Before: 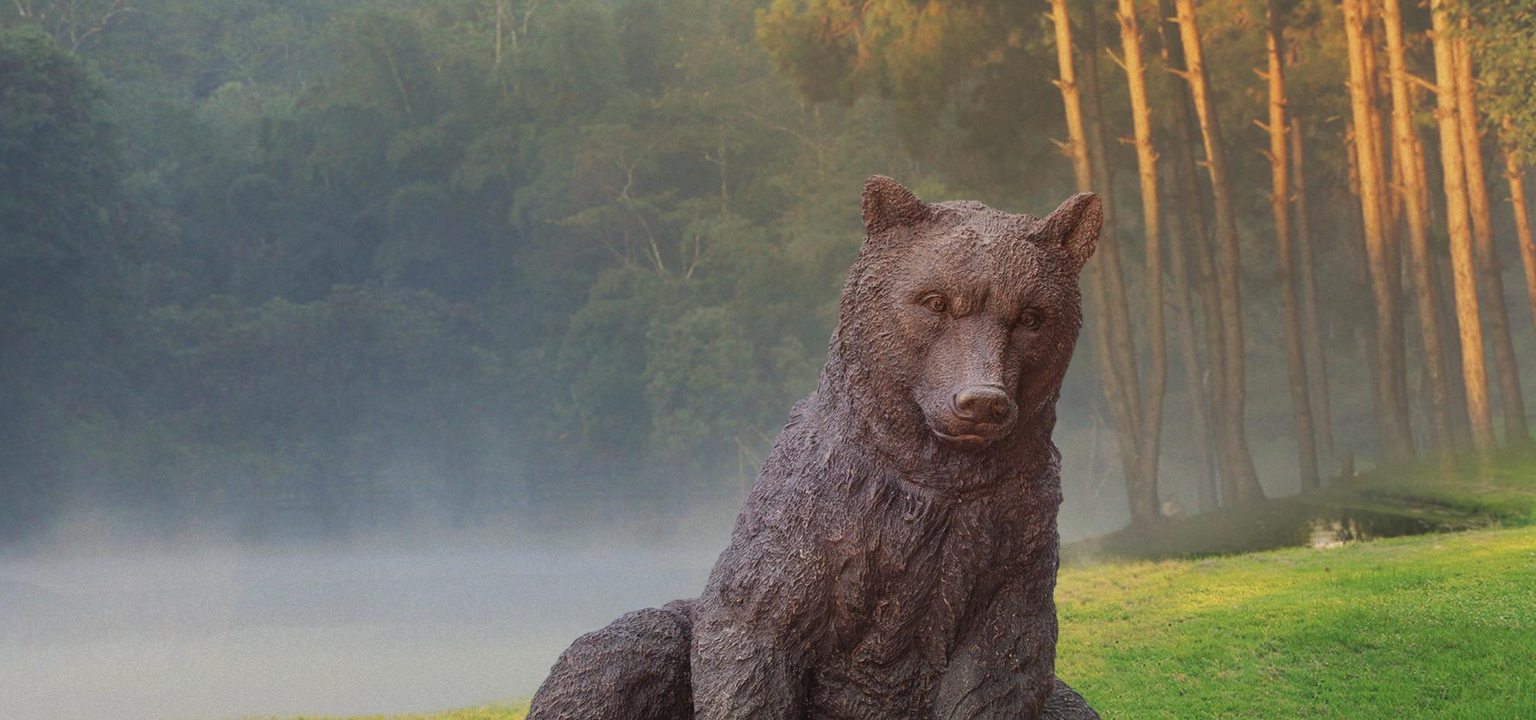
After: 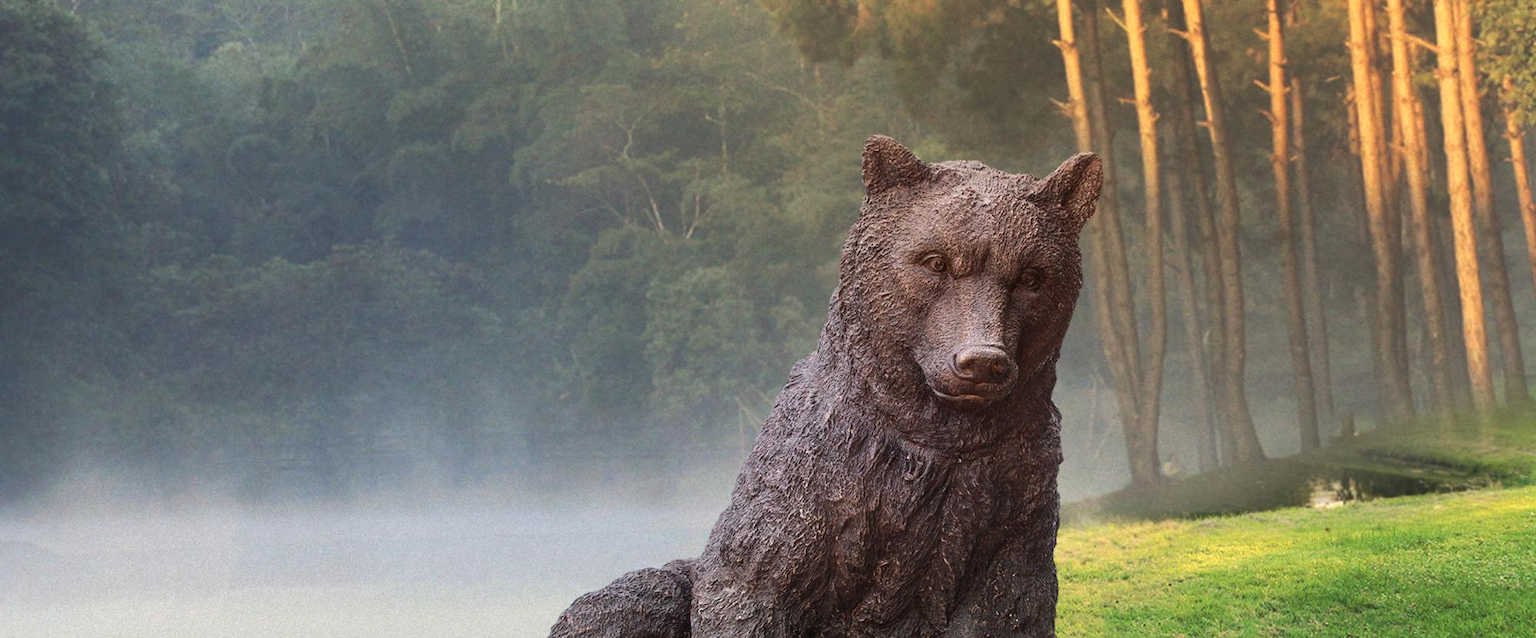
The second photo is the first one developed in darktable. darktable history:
tone equalizer: -8 EV -0.75 EV, -7 EV -0.7 EV, -6 EV -0.6 EV, -5 EV -0.4 EV, -3 EV 0.4 EV, -2 EV 0.6 EV, -1 EV 0.7 EV, +0 EV 0.75 EV, edges refinement/feathering 500, mask exposure compensation -1.57 EV, preserve details no
crop and rotate: top 5.609%, bottom 5.609%
